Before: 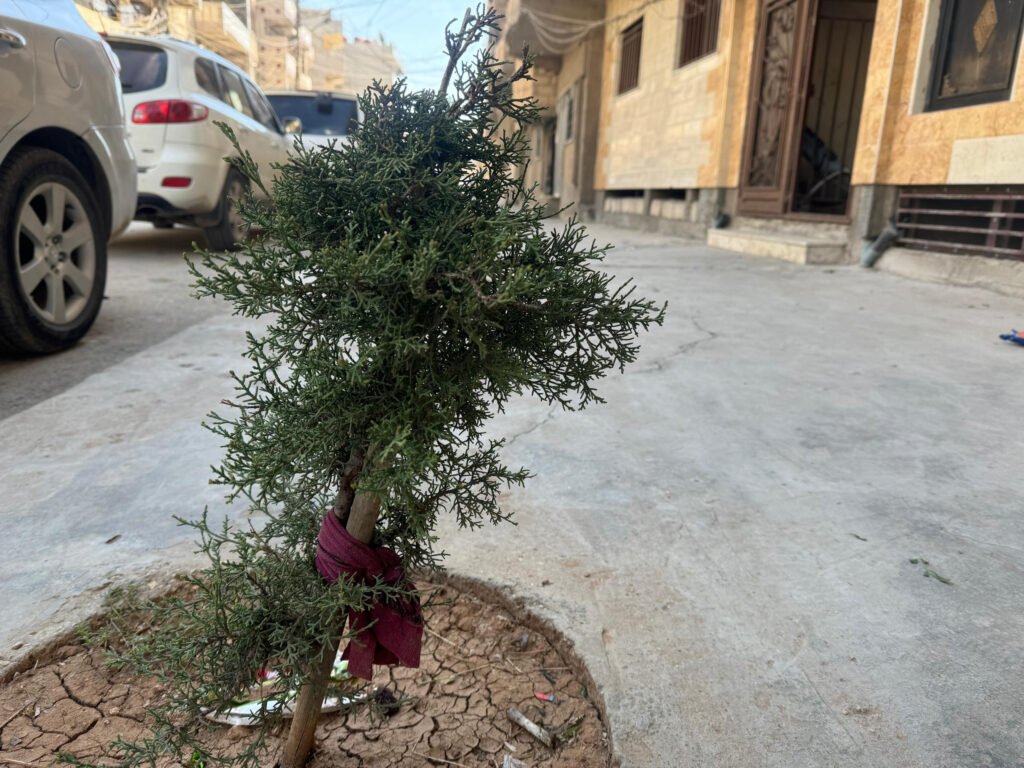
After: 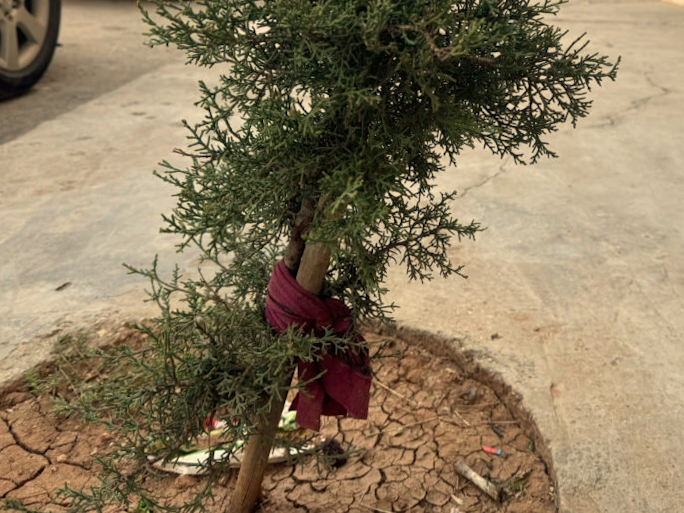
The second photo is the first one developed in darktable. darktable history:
white balance: red 1.123, blue 0.83
exposure: compensate highlight preservation false
crop and rotate: angle -0.82°, left 3.85%, top 31.828%, right 27.992%
